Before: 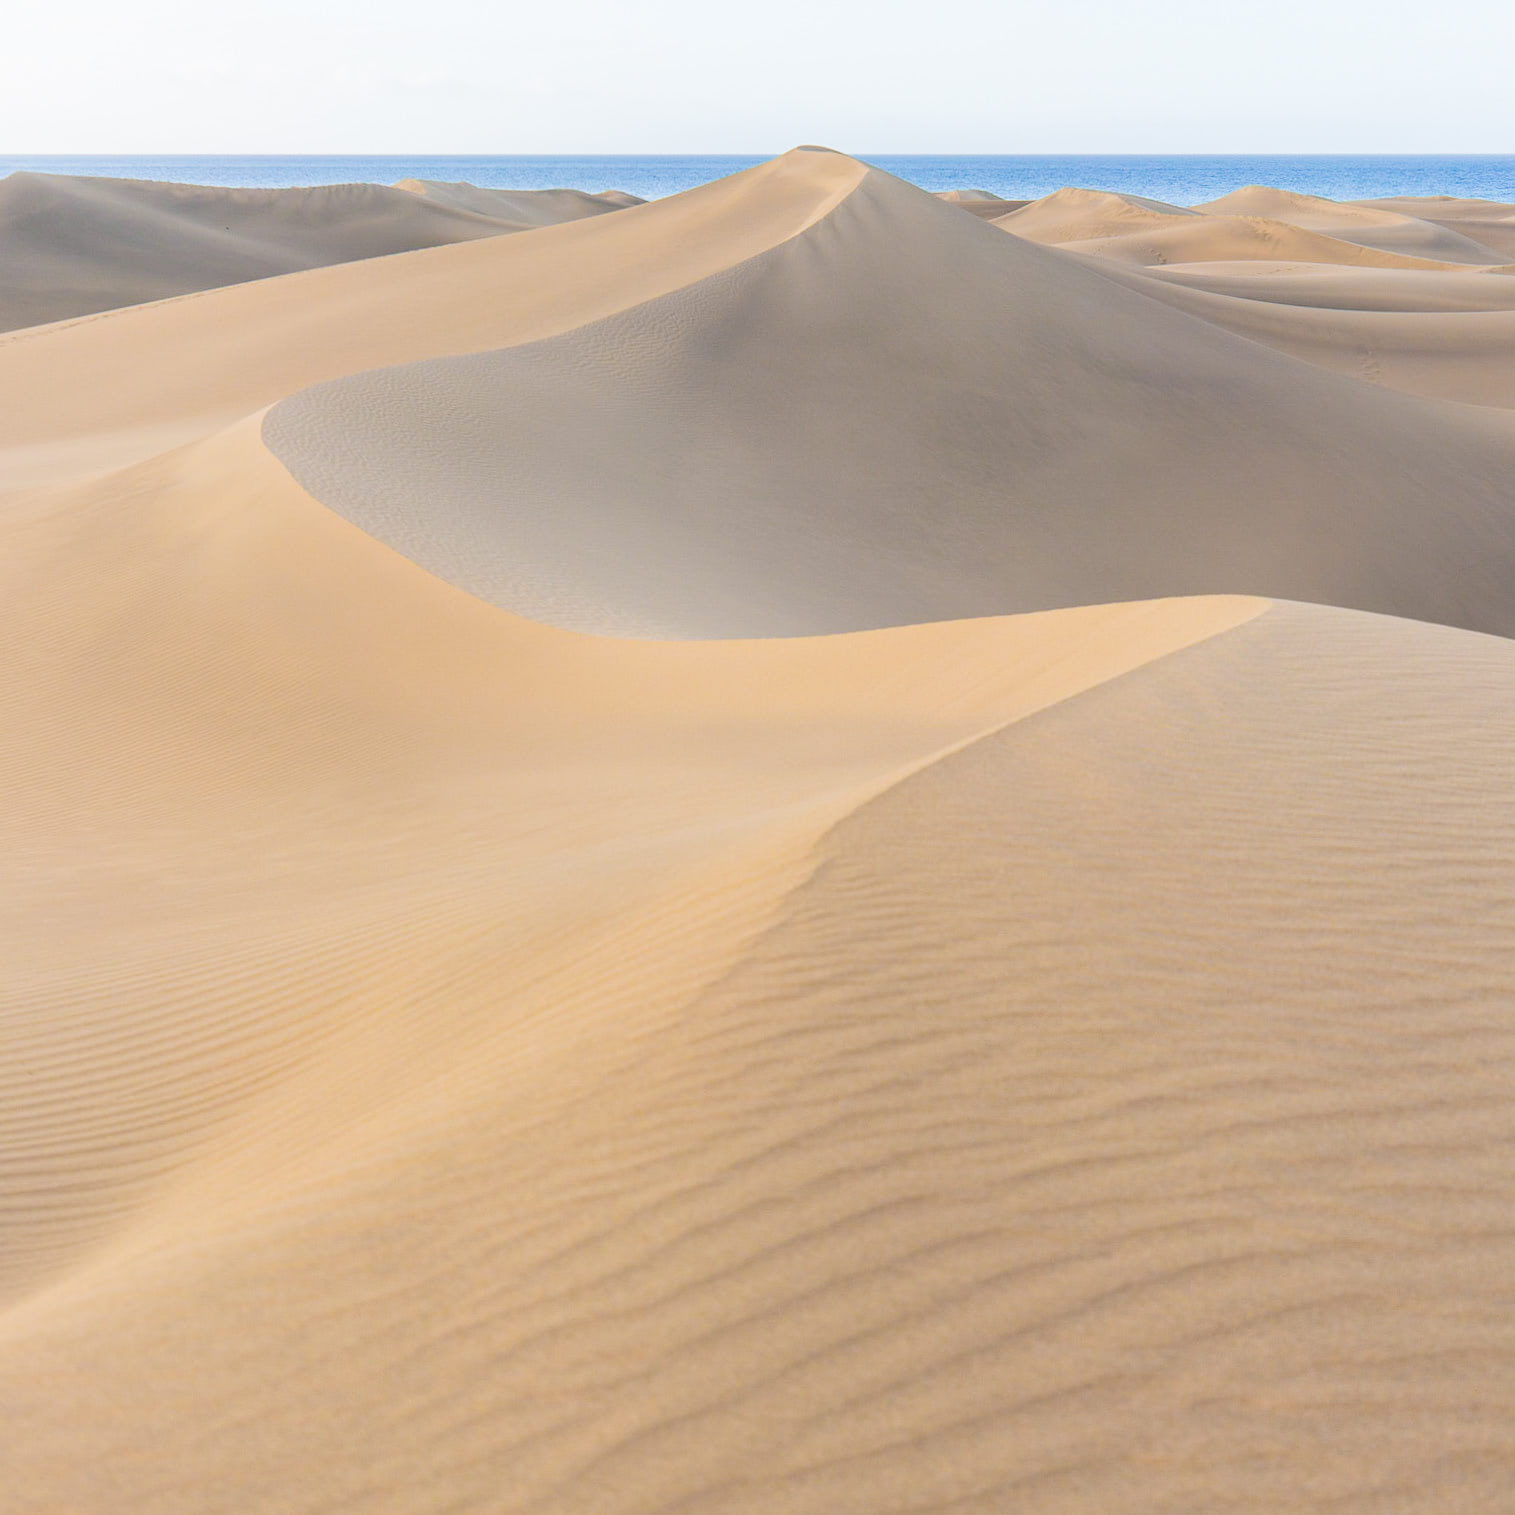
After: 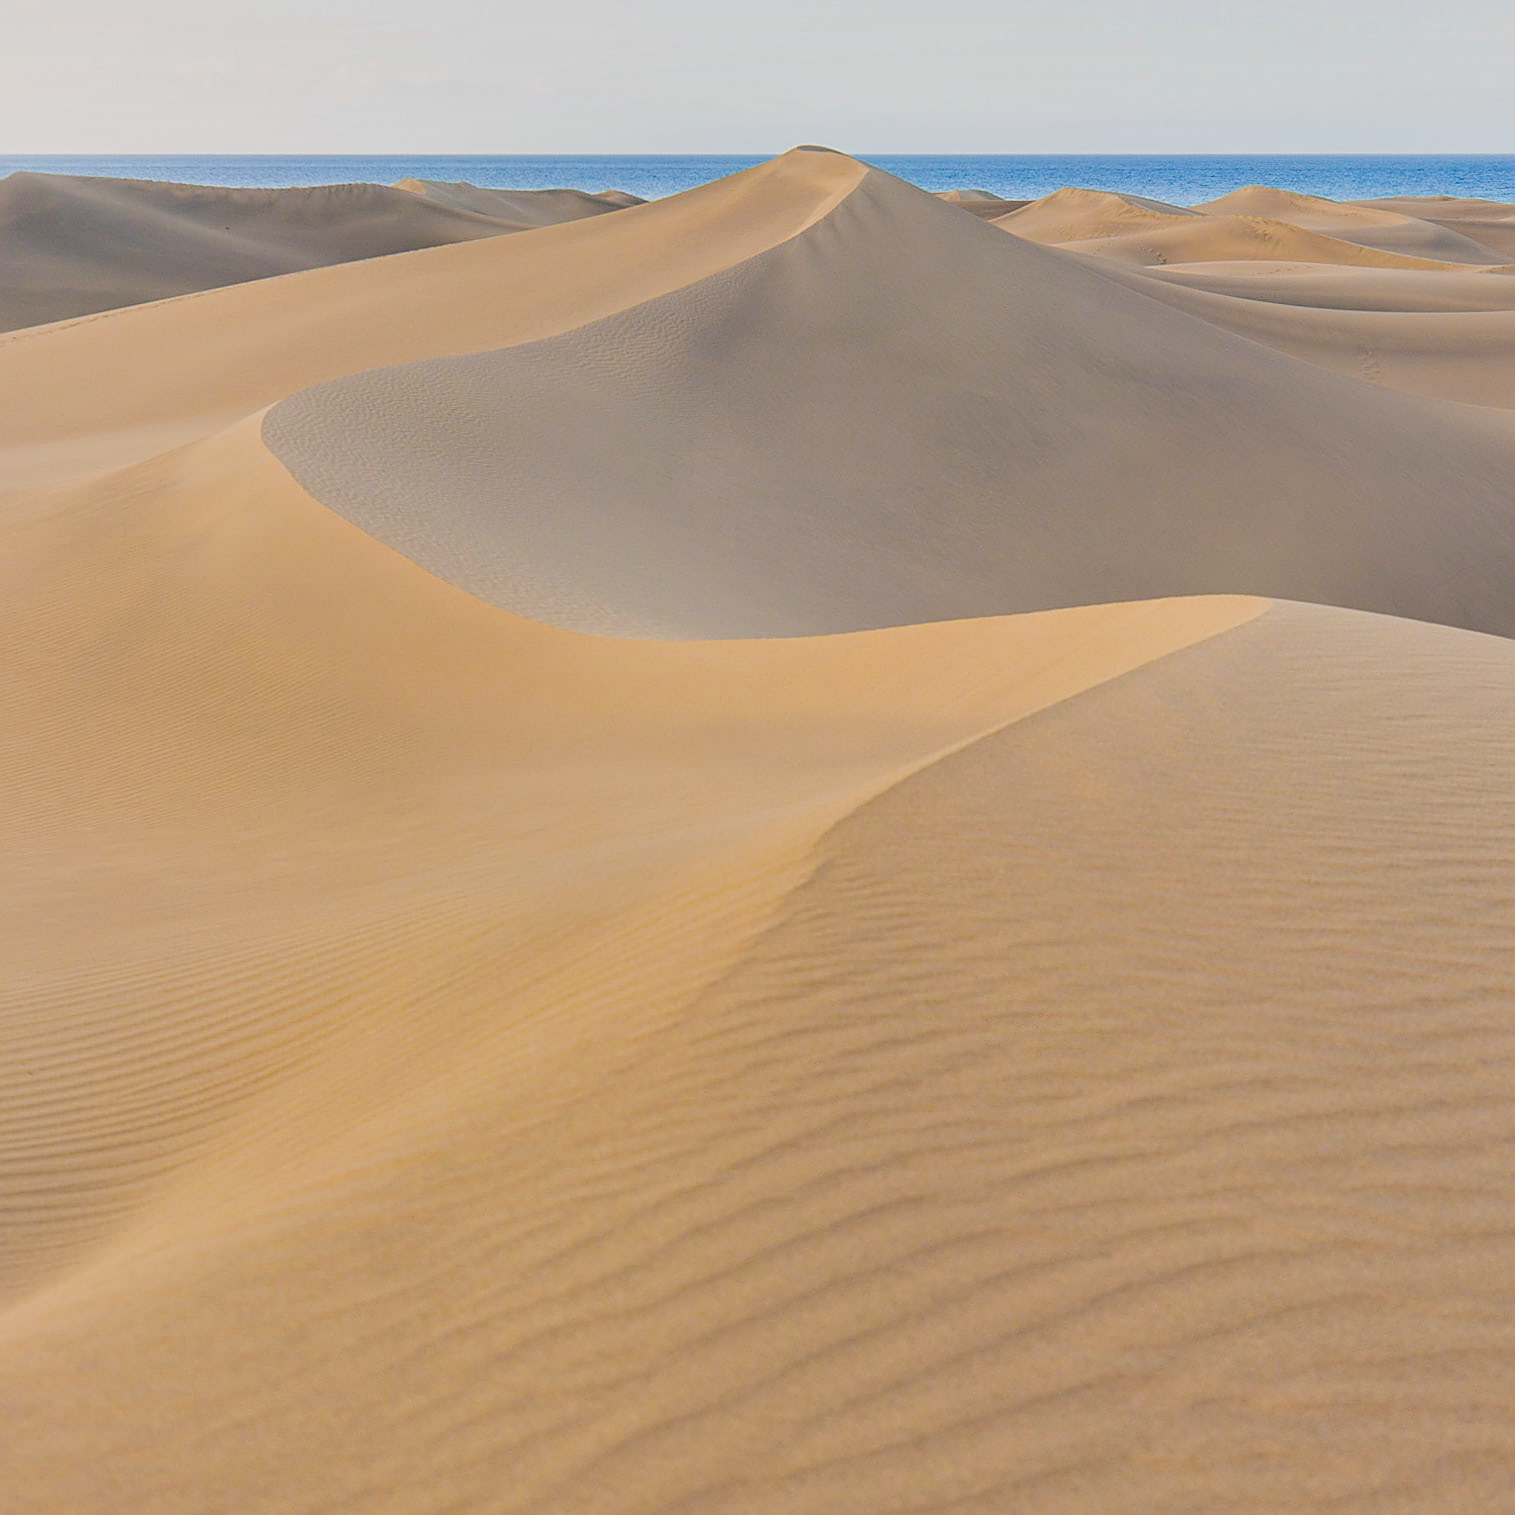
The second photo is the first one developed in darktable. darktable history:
color balance rgb: highlights gain › chroma 1.006%, highlights gain › hue 69.07°, linear chroma grading › global chroma 13.875%, perceptual saturation grading › global saturation -0.043%, global vibrance 20%
contrast brightness saturation: contrast -0.147, brightness 0.041, saturation -0.12
shadows and highlights: shadows 43.5, white point adjustment -1.4, soften with gaussian
sharpen: on, module defaults
